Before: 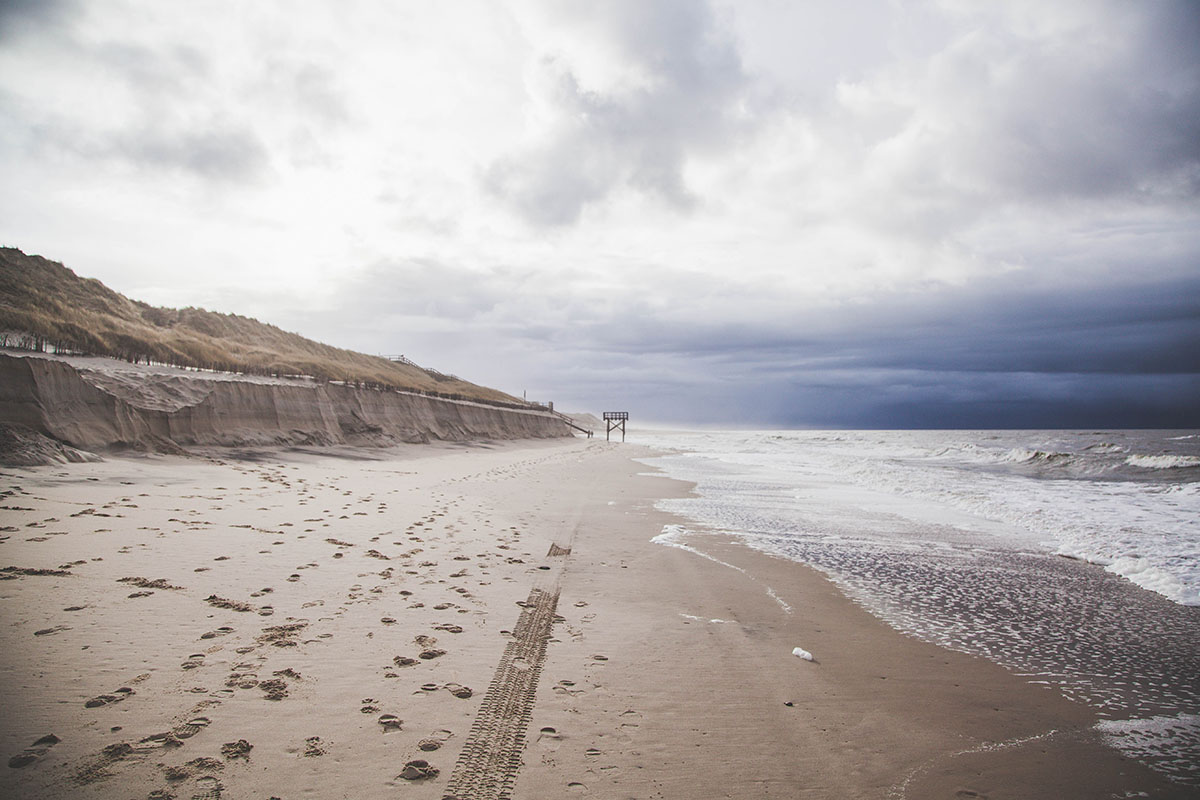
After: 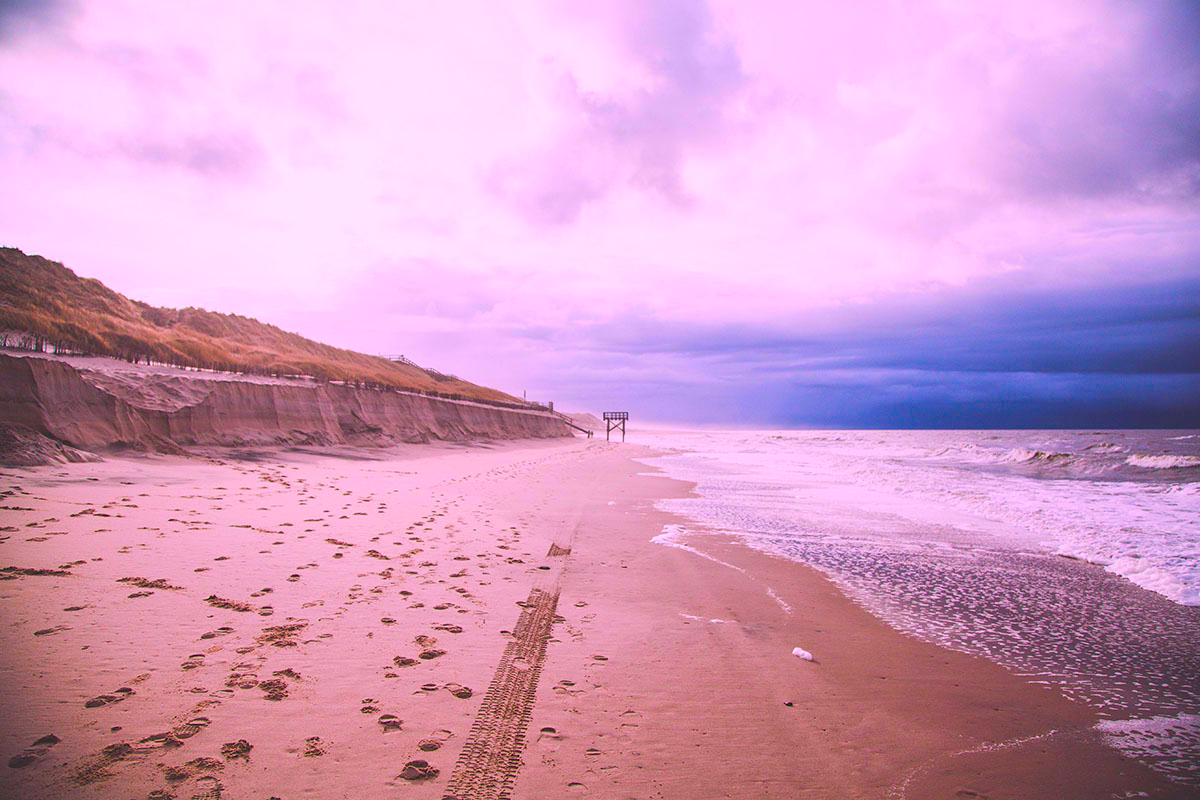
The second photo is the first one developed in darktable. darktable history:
color correction: highlights a* 19.5, highlights b* -11.53, saturation 1.69
color balance rgb: perceptual saturation grading › global saturation 30%, global vibrance 20%
